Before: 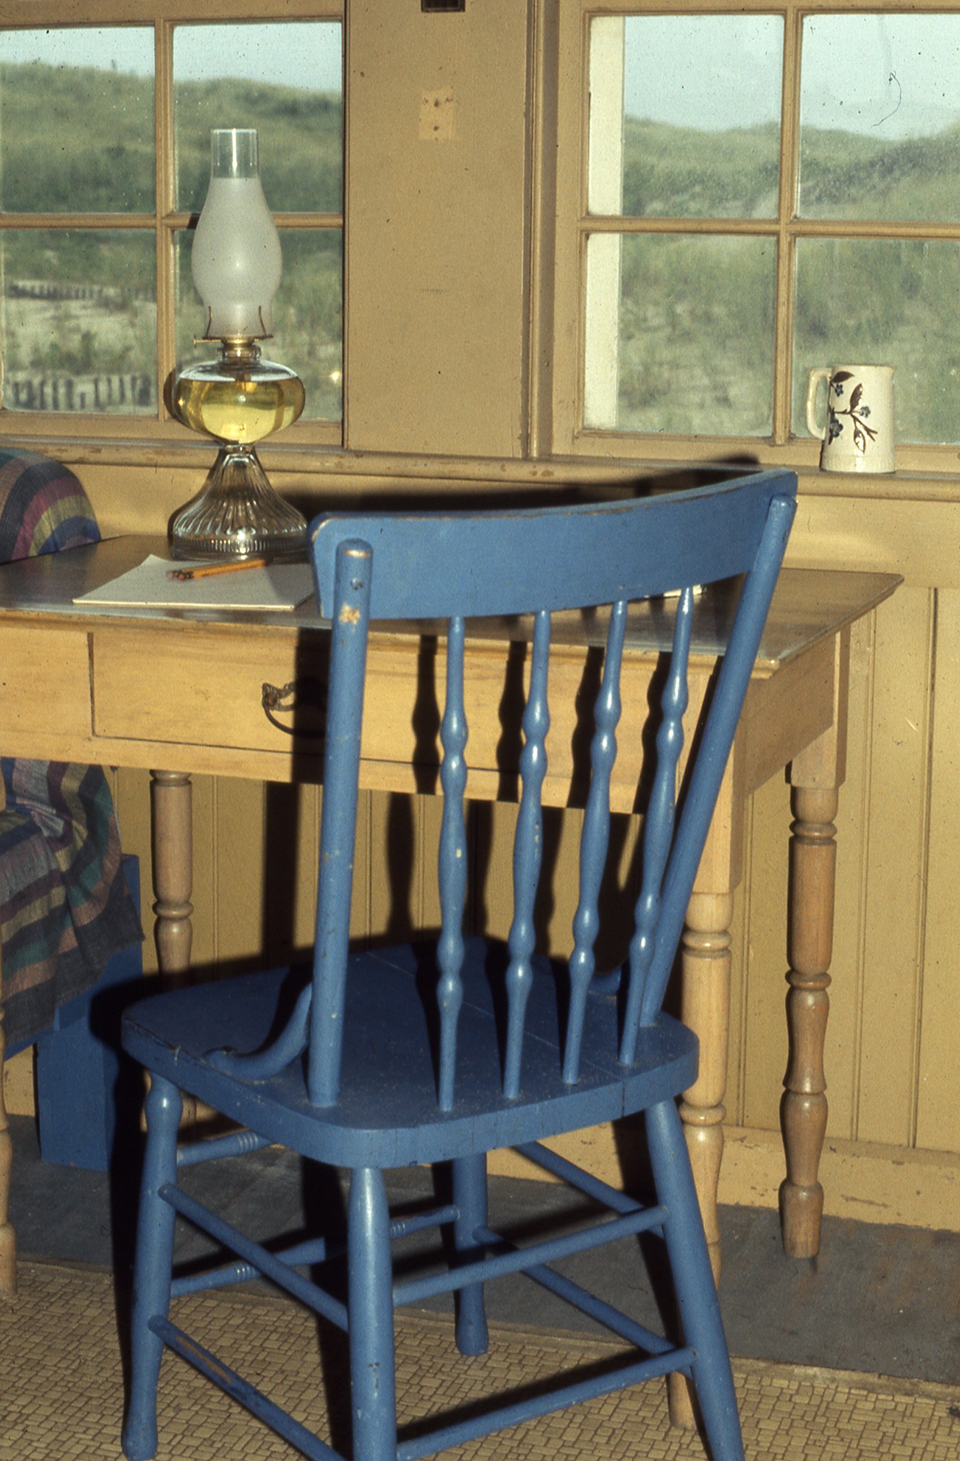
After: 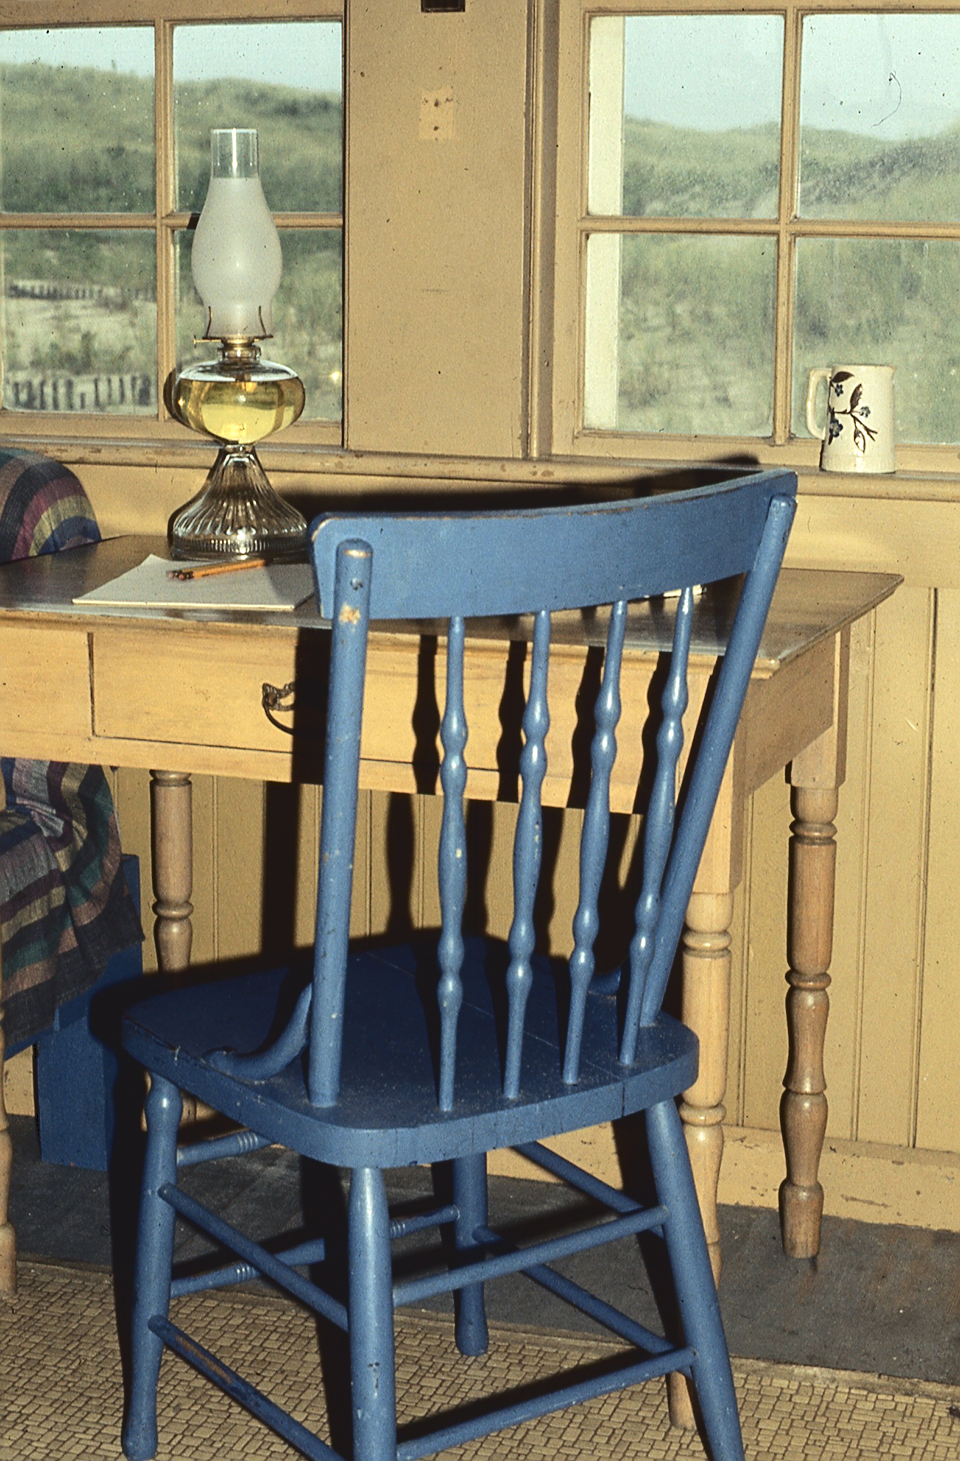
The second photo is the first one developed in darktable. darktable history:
sharpen: on, module defaults
tone curve: curves: ch0 [(0, 0) (0.003, 0.077) (0.011, 0.078) (0.025, 0.078) (0.044, 0.08) (0.069, 0.088) (0.1, 0.102) (0.136, 0.12) (0.177, 0.148) (0.224, 0.191) (0.277, 0.261) (0.335, 0.335) (0.399, 0.419) (0.468, 0.522) (0.543, 0.611) (0.623, 0.702) (0.709, 0.779) (0.801, 0.855) (0.898, 0.918) (1, 1)], color space Lab, independent channels, preserve colors none
